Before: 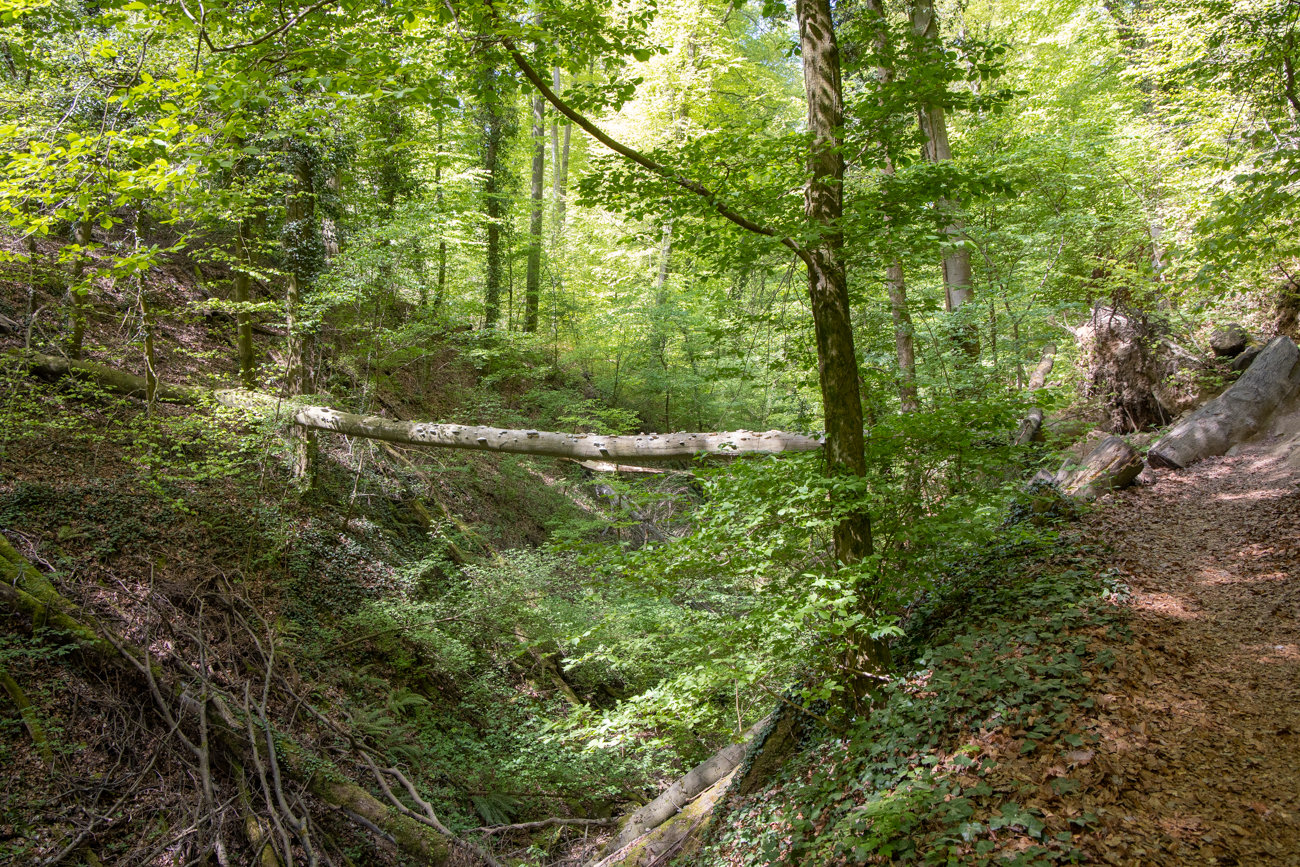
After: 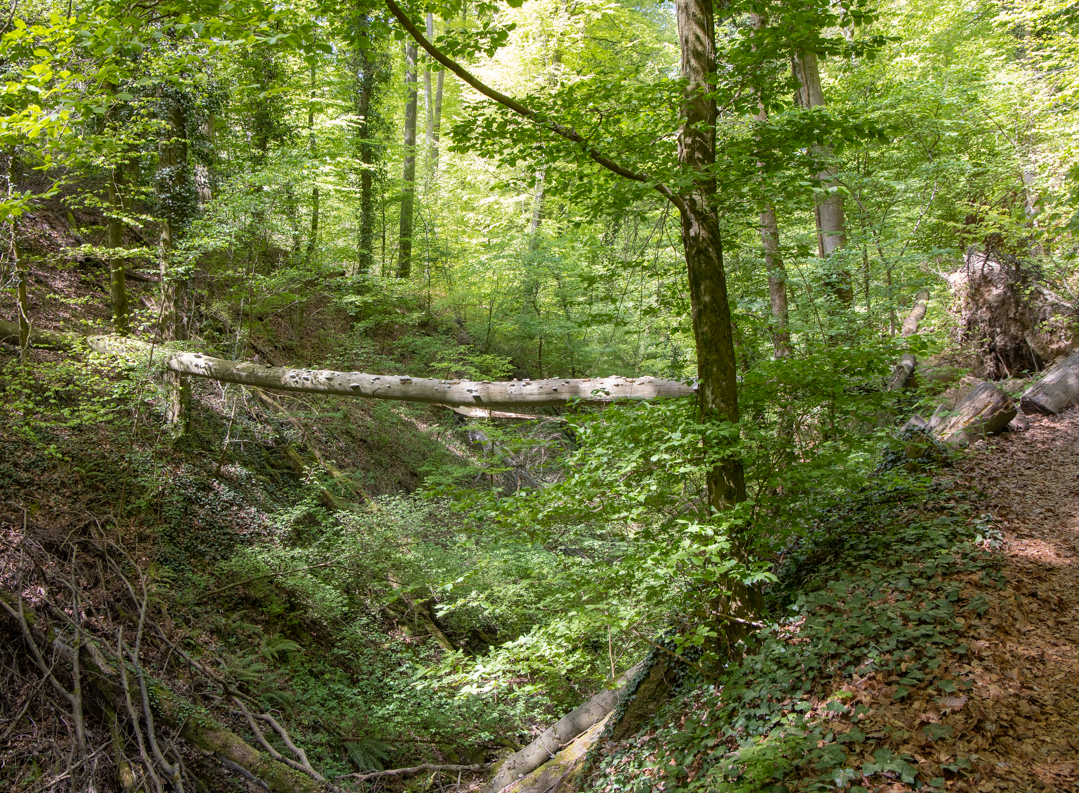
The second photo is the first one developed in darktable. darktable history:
crop: left 9.786%, top 6.294%, right 7.213%, bottom 2.234%
